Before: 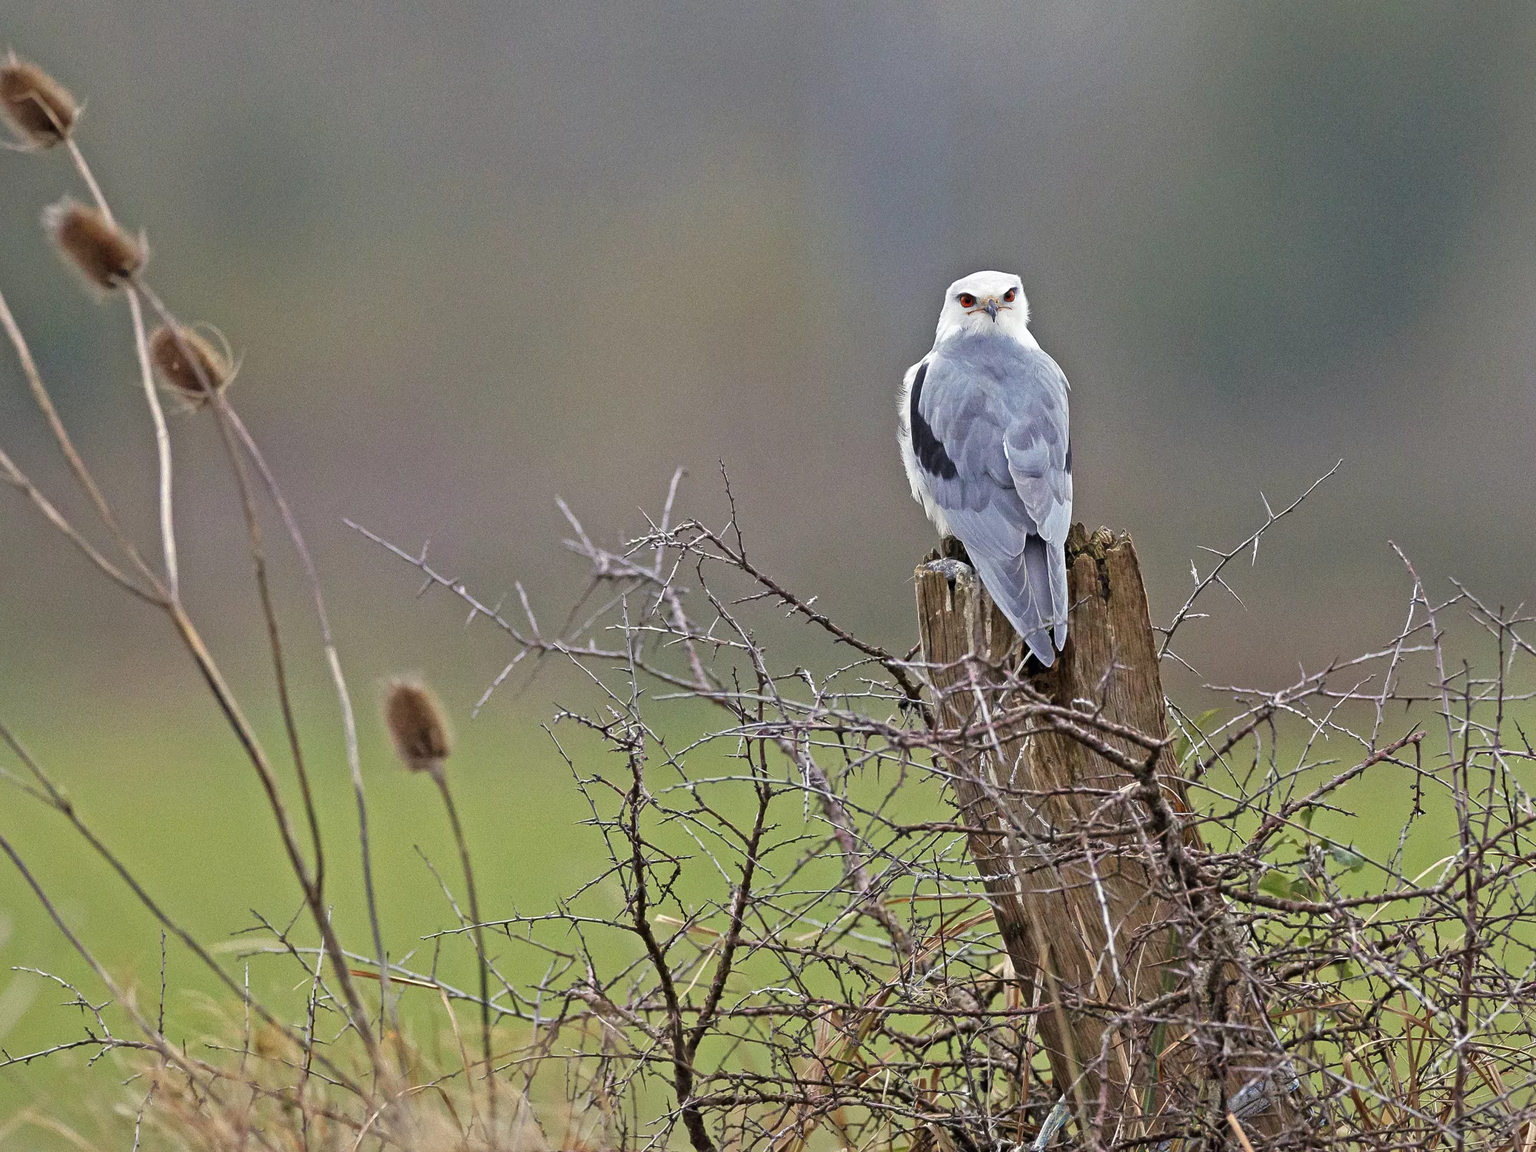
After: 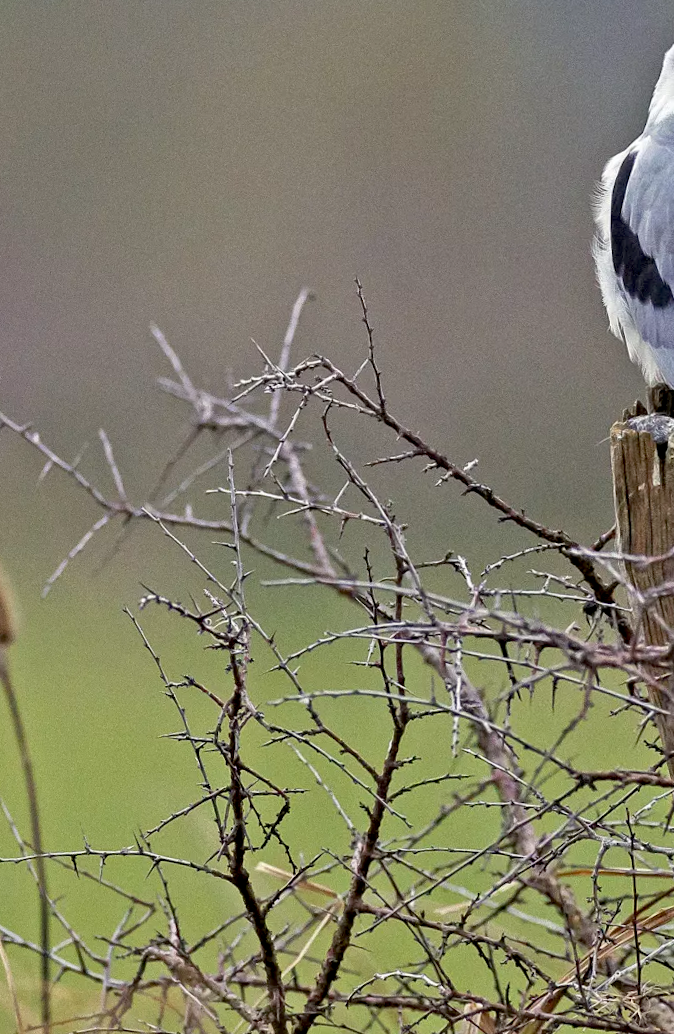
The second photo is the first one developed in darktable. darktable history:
exposure: black level correction 0.012, compensate highlight preservation false
rotate and perspective: rotation 1.69°, lens shift (vertical) -0.023, lens shift (horizontal) -0.291, crop left 0.025, crop right 0.988, crop top 0.092, crop bottom 0.842
crop and rotate: left 21.77%, top 18.528%, right 44.676%, bottom 2.997%
